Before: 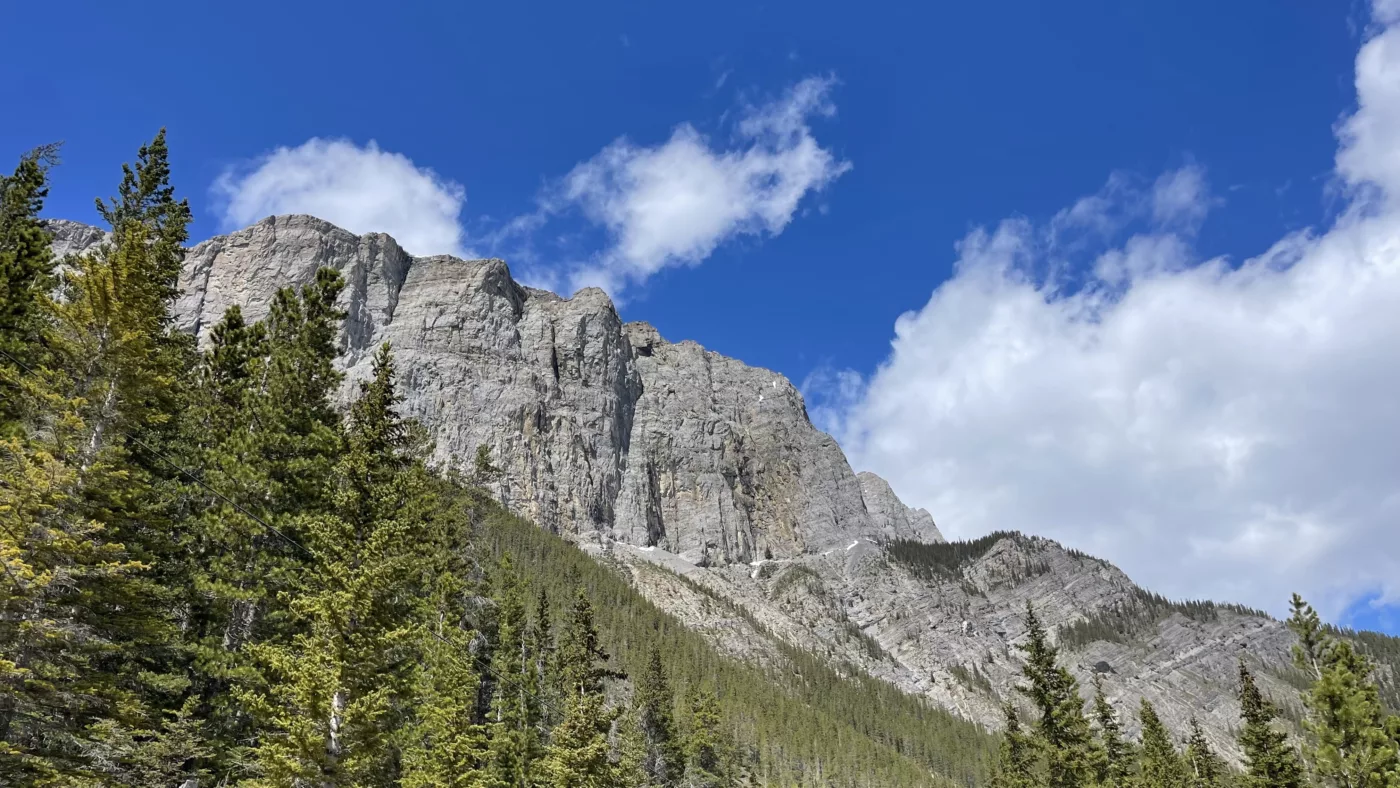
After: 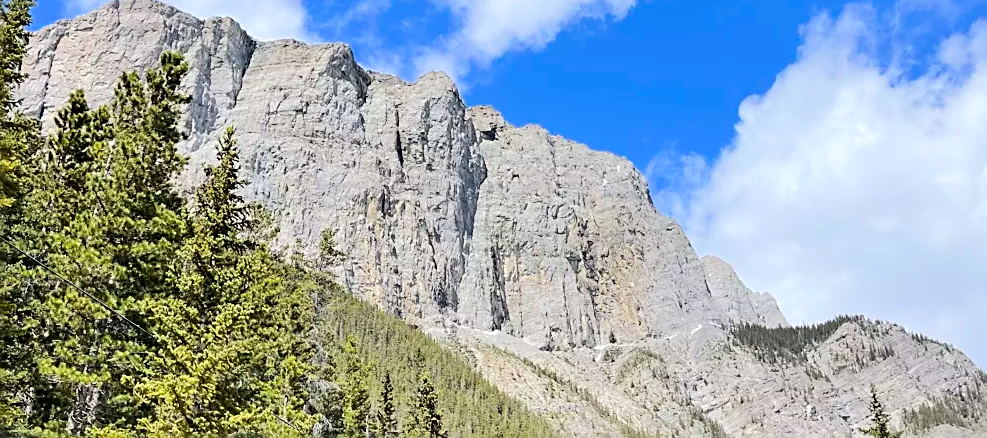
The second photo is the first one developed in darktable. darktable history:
crop: left 11.166%, top 27.425%, right 18.297%, bottom 16.961%
tone equalizer: -7 EV 0.143 EV, -6 EV 0.638 EV, -5 EV 1.11 EV, -4 EV 1.36 EV, -3 EV 1.12 EV, -2 EV 0.6 EV, -1 EV 0.153 EV, edges refinement/feathering 500, mask exposure compensation -1.57 EV, preserve details no
sharpen: on, module defaults
